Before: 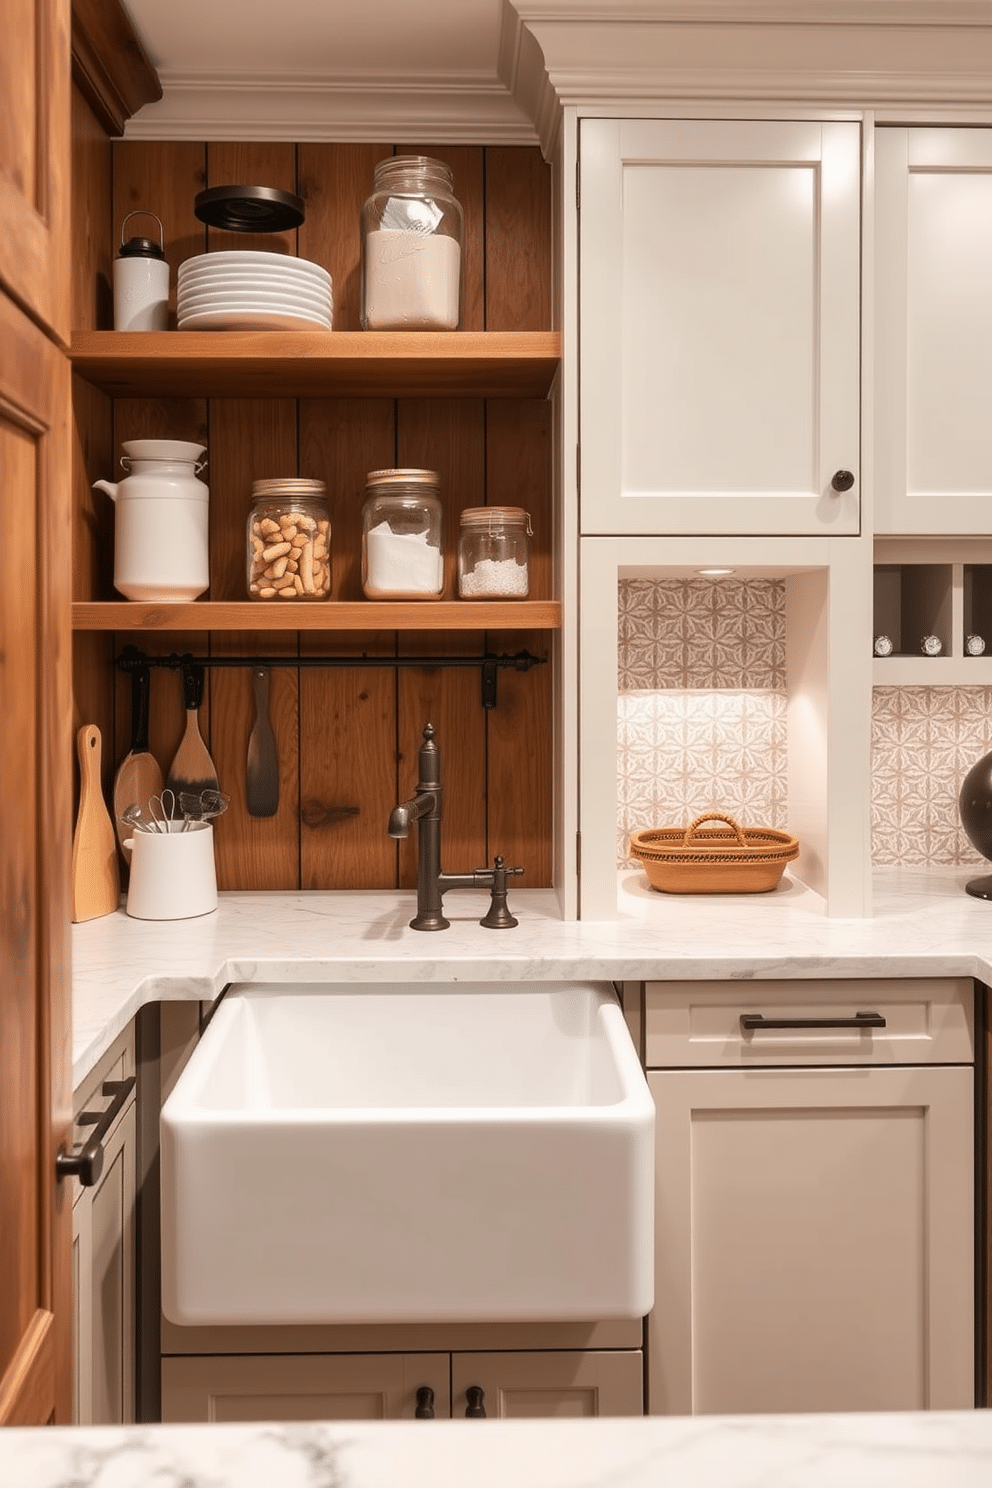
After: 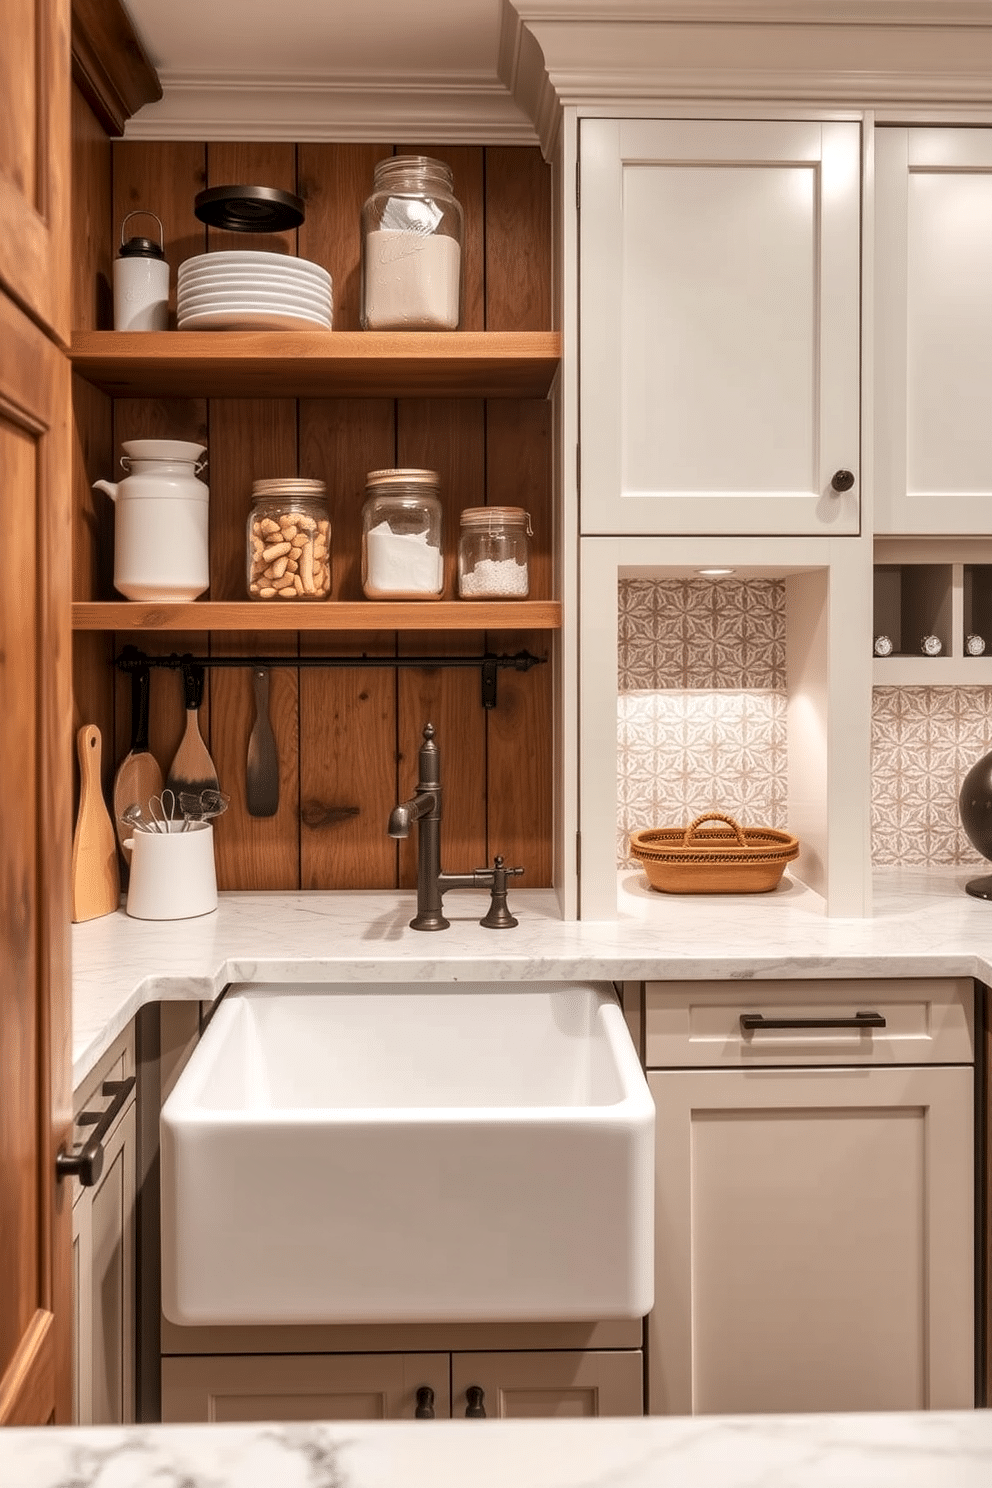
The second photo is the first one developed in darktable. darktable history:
shadows and highlights: shadows 52.2, highlights -28.75, soften with gaussian
local contrast: on, module defaults
